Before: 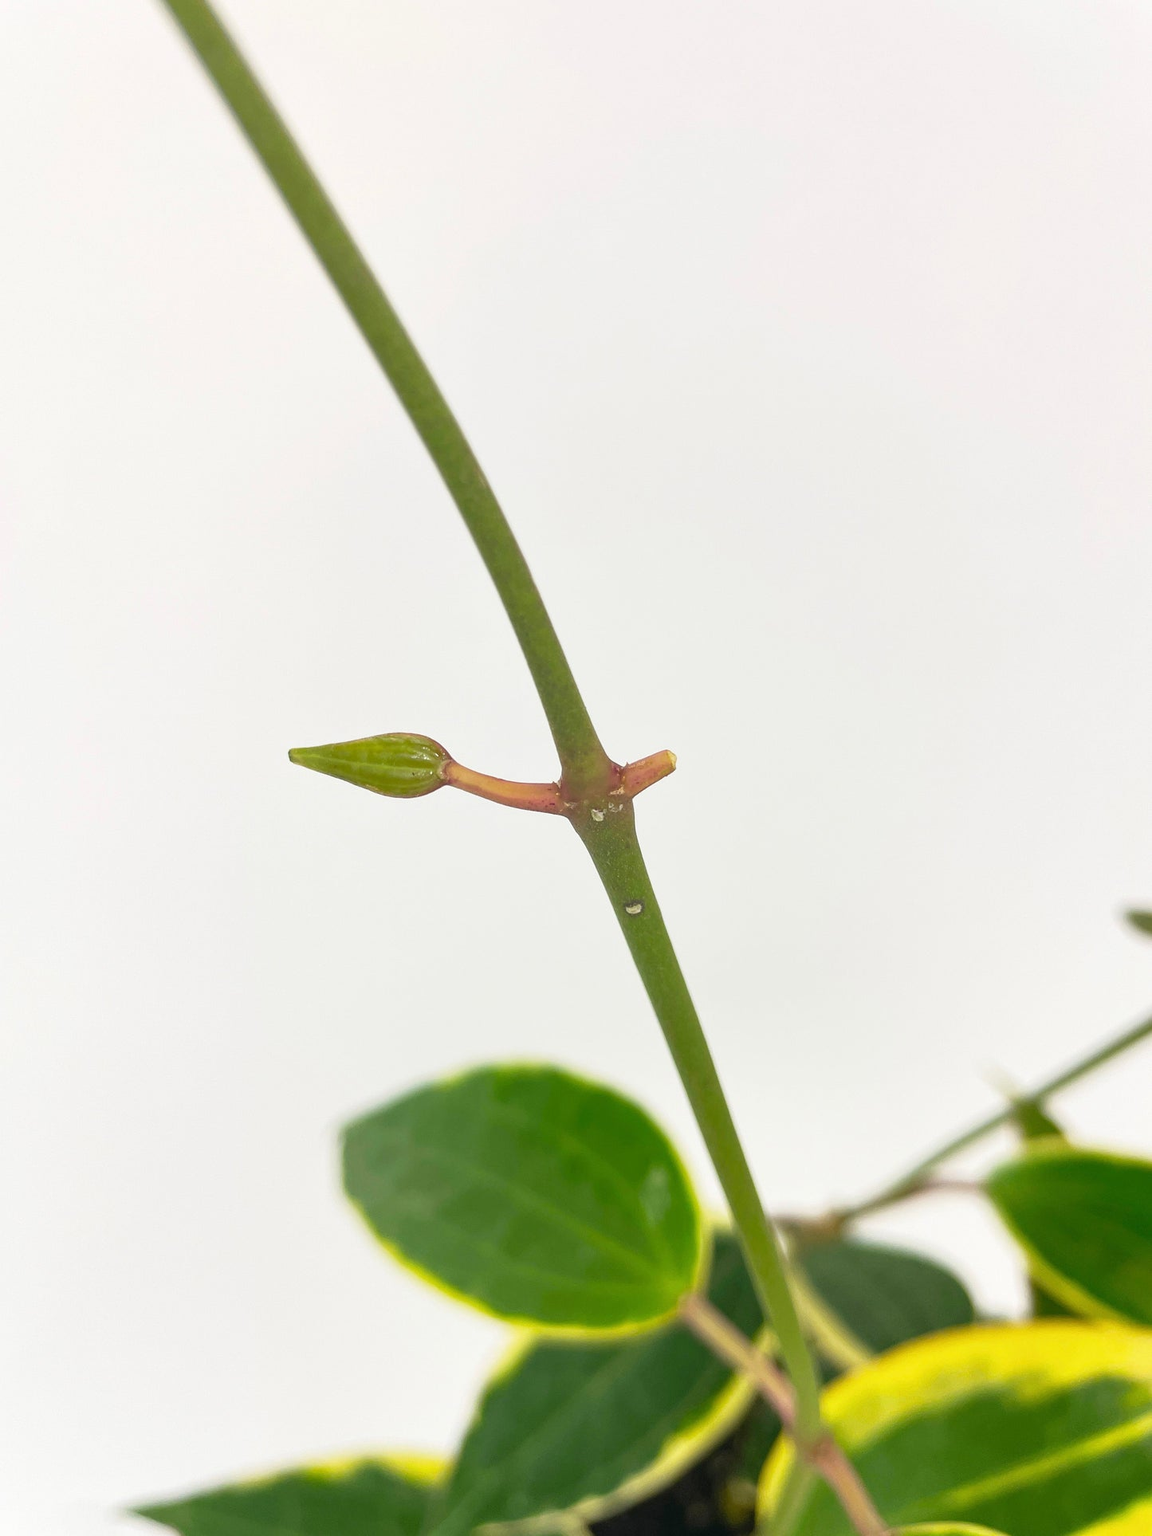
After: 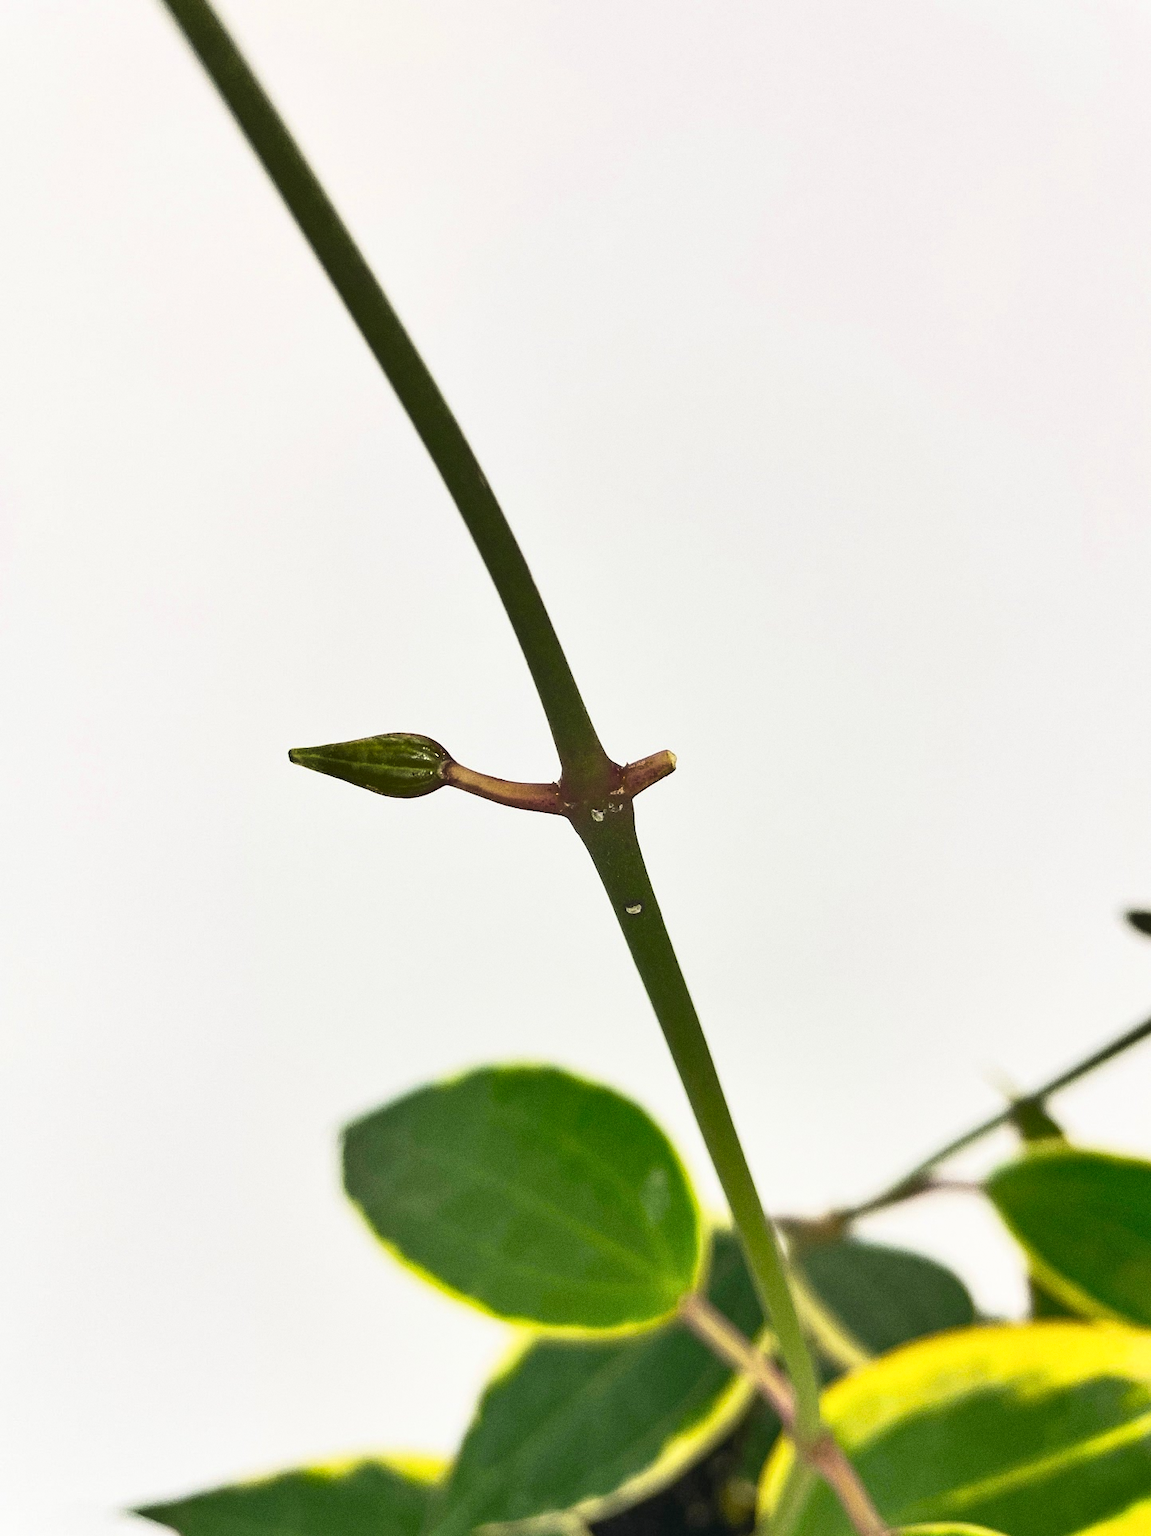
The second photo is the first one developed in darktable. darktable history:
shadows and highlights: highlights color adjustment 0%, low approximation 0.01, soften with gaussian
grain: coarseness 0.09 ISO
base curve: curves: ch0 [(0, 0) (0.257, 0.25) (0.482, 0.586) (0.757, 0.871) (1, 1)]
color zones: curves: ch0 [(0.068, 0.464) (0.25, 0.5) (0.48, 0.508) (0.75, 0.536) (0.886, 0.476) (0.967, 0.456)]; ch1 [(0.066, 0.456) (0.25, 0.5) (0.616, 0.508) (0.746, 0.56) (0.934, 0.444)]
